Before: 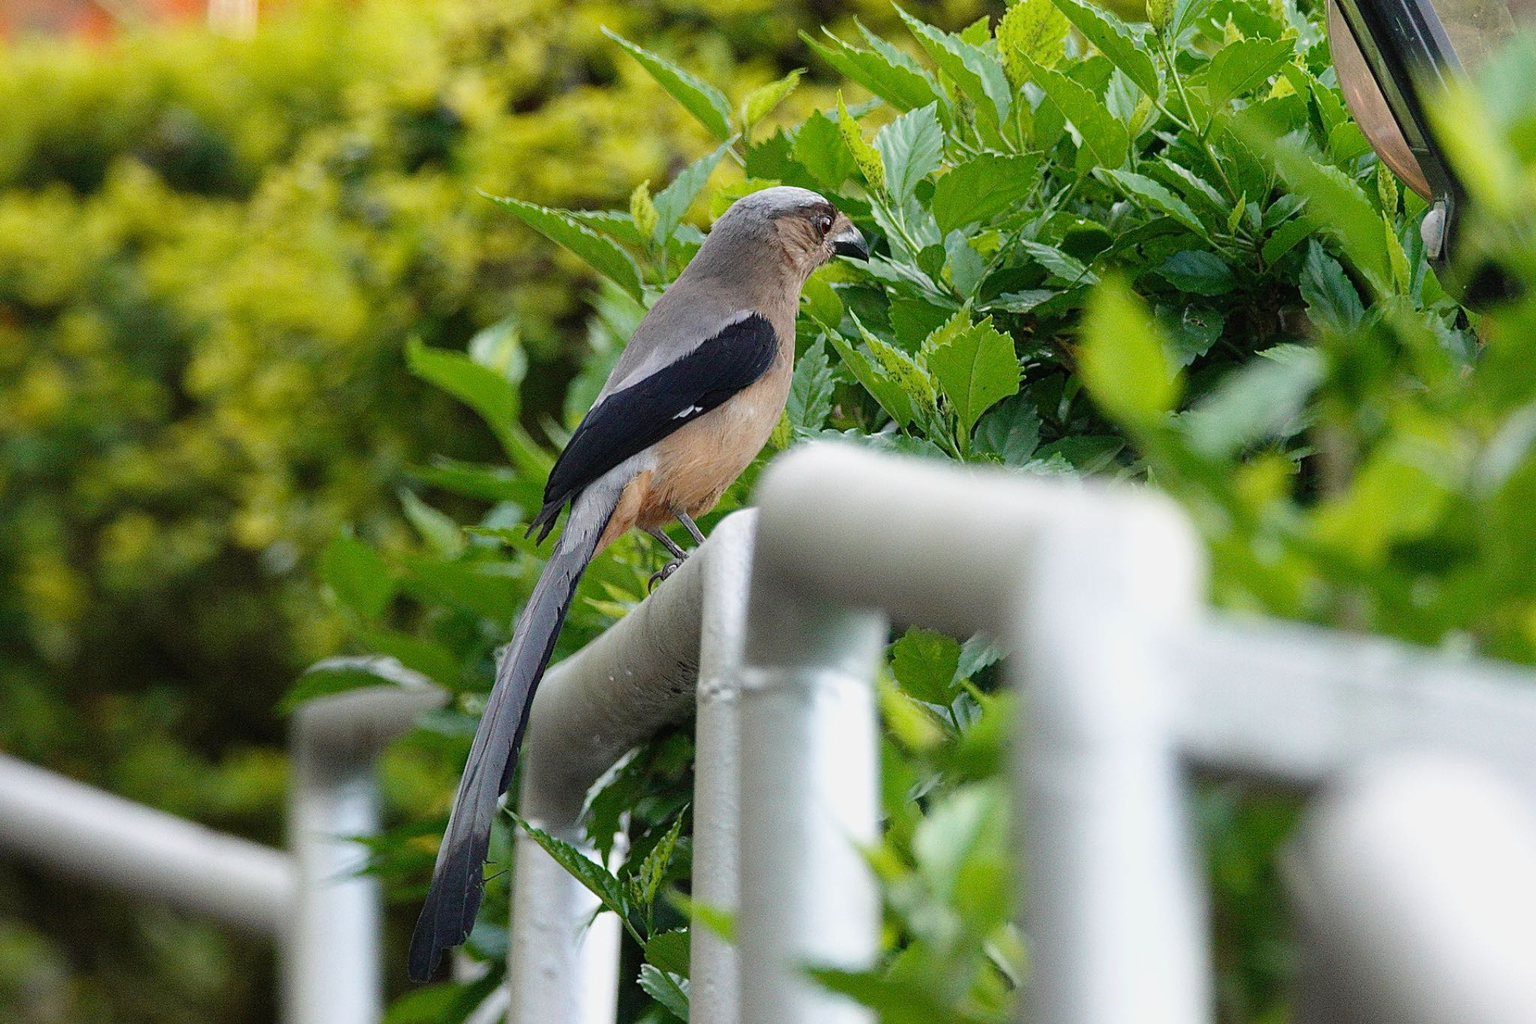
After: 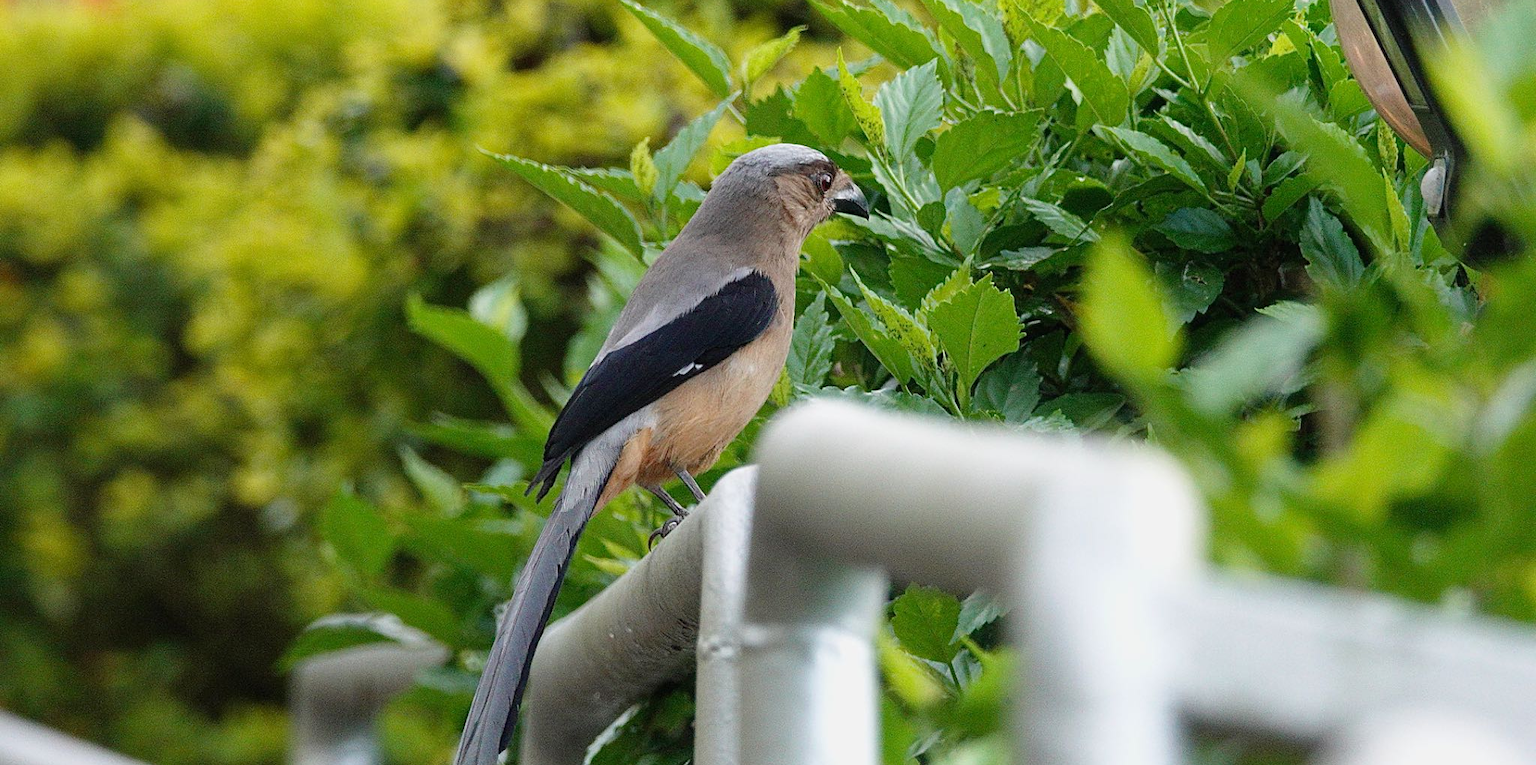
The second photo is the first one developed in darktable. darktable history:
crop: top 4.207%, bottom 21.051%
